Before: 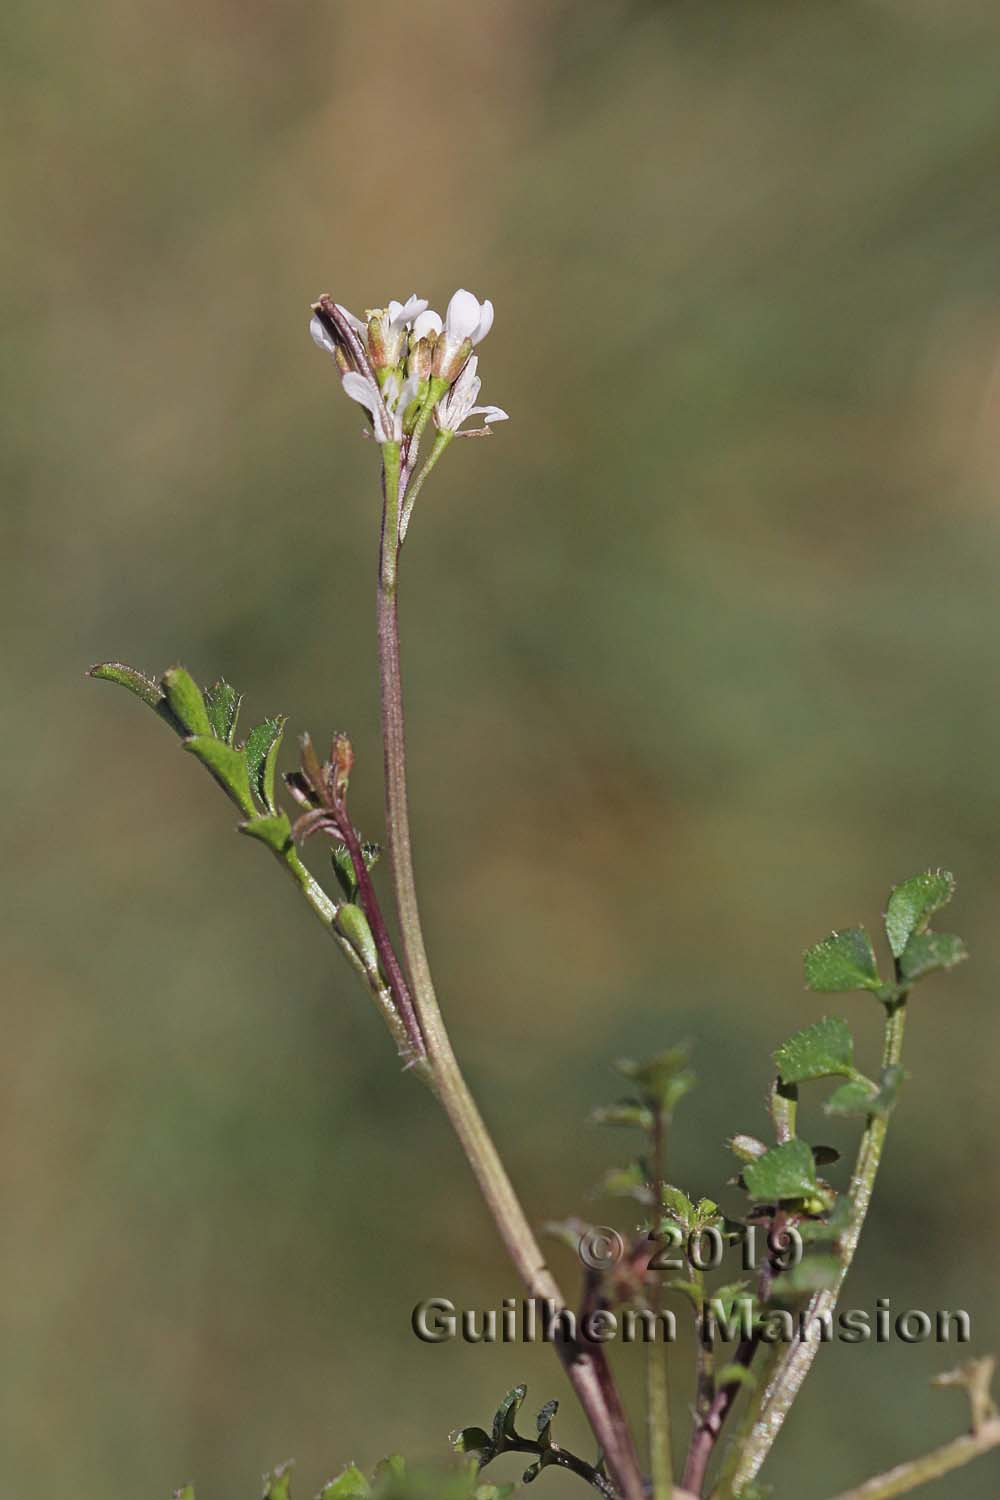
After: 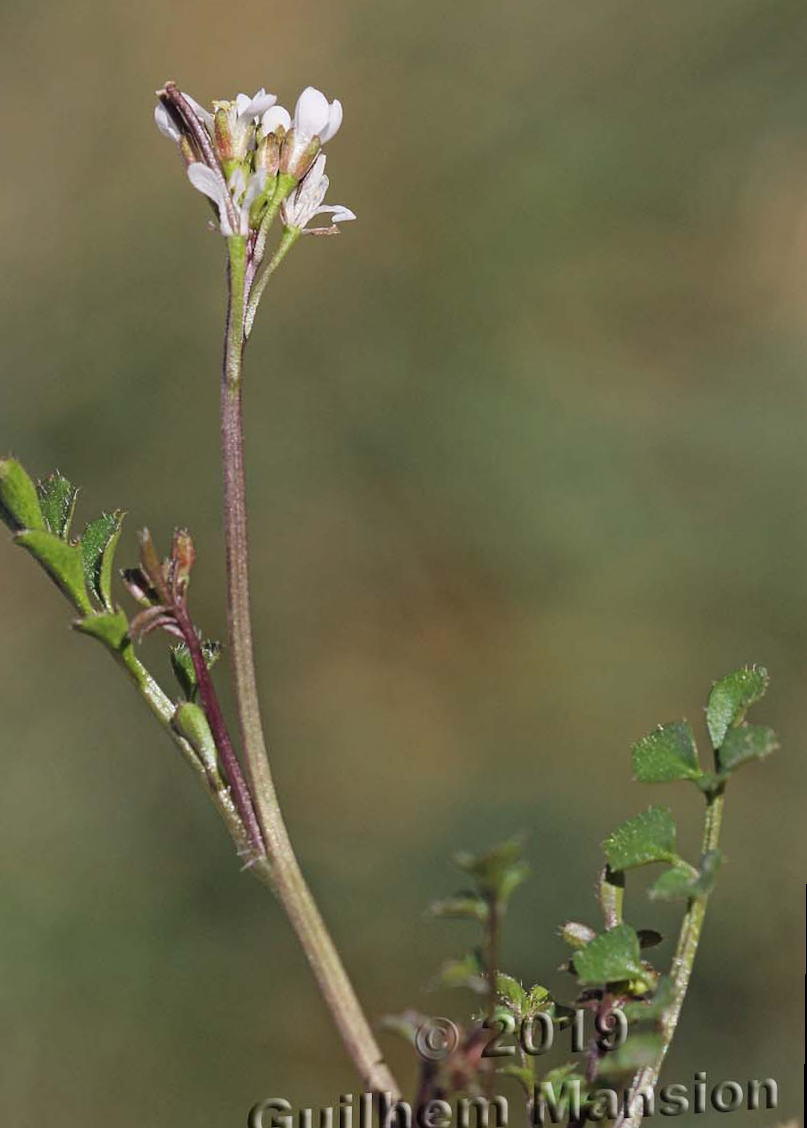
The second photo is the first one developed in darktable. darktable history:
crop: left 19.159%, top 9.58%, bottom 9.58%
rotate and perspective: rotation 0.679°, lens shift (horizontal) 0.136, crop left 0.009, crop right 0.991, crop top 0.078, crop bottom 0.95
